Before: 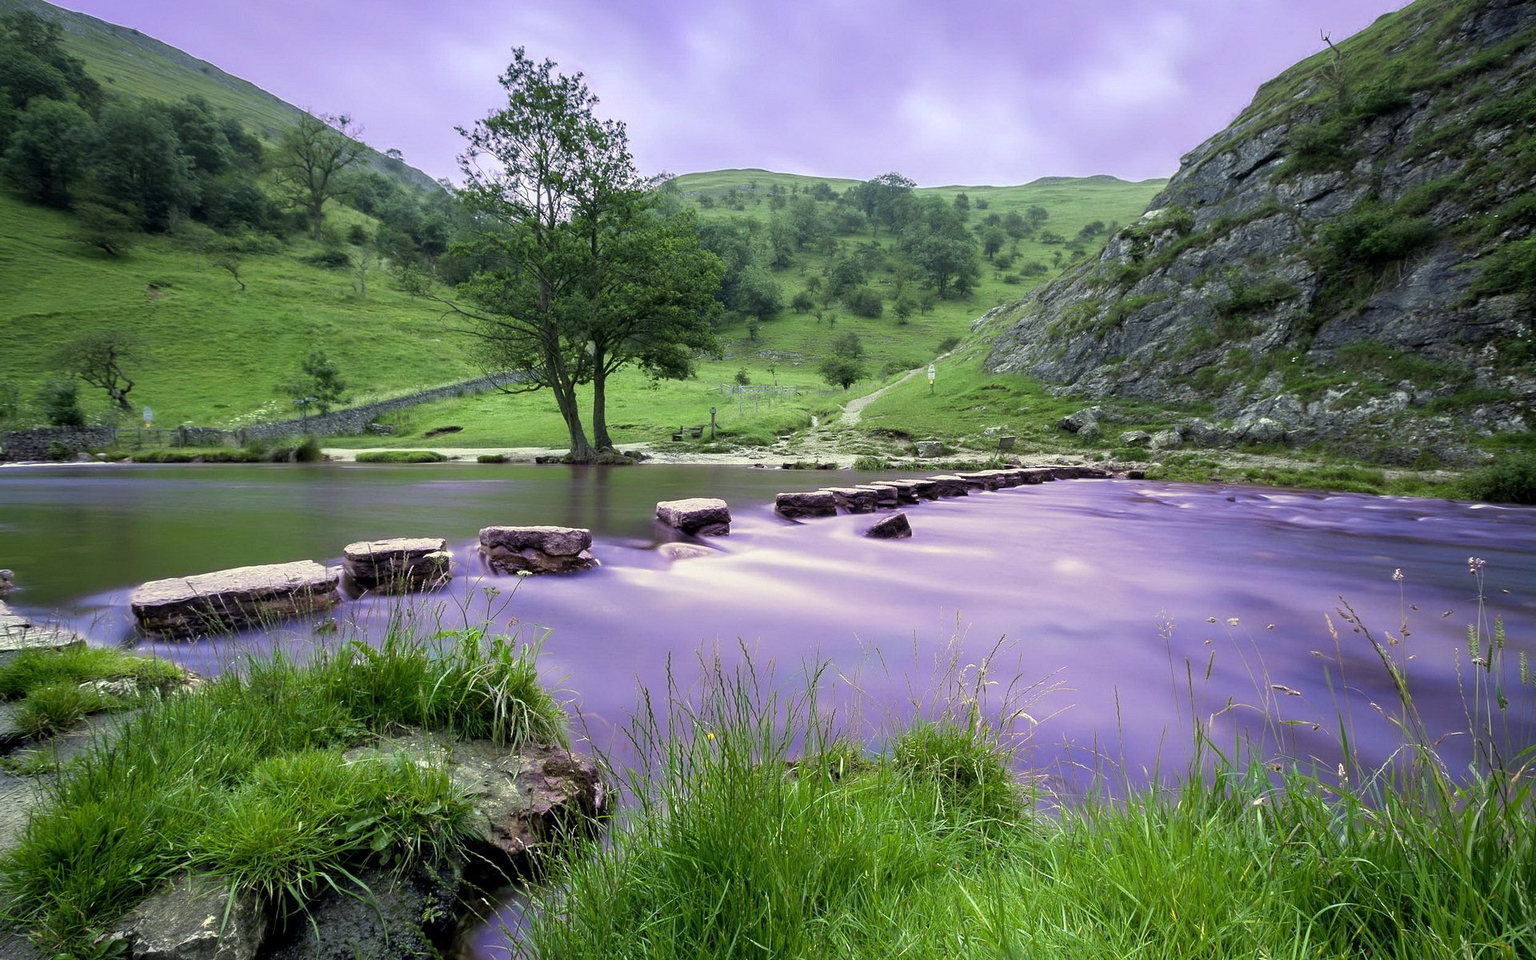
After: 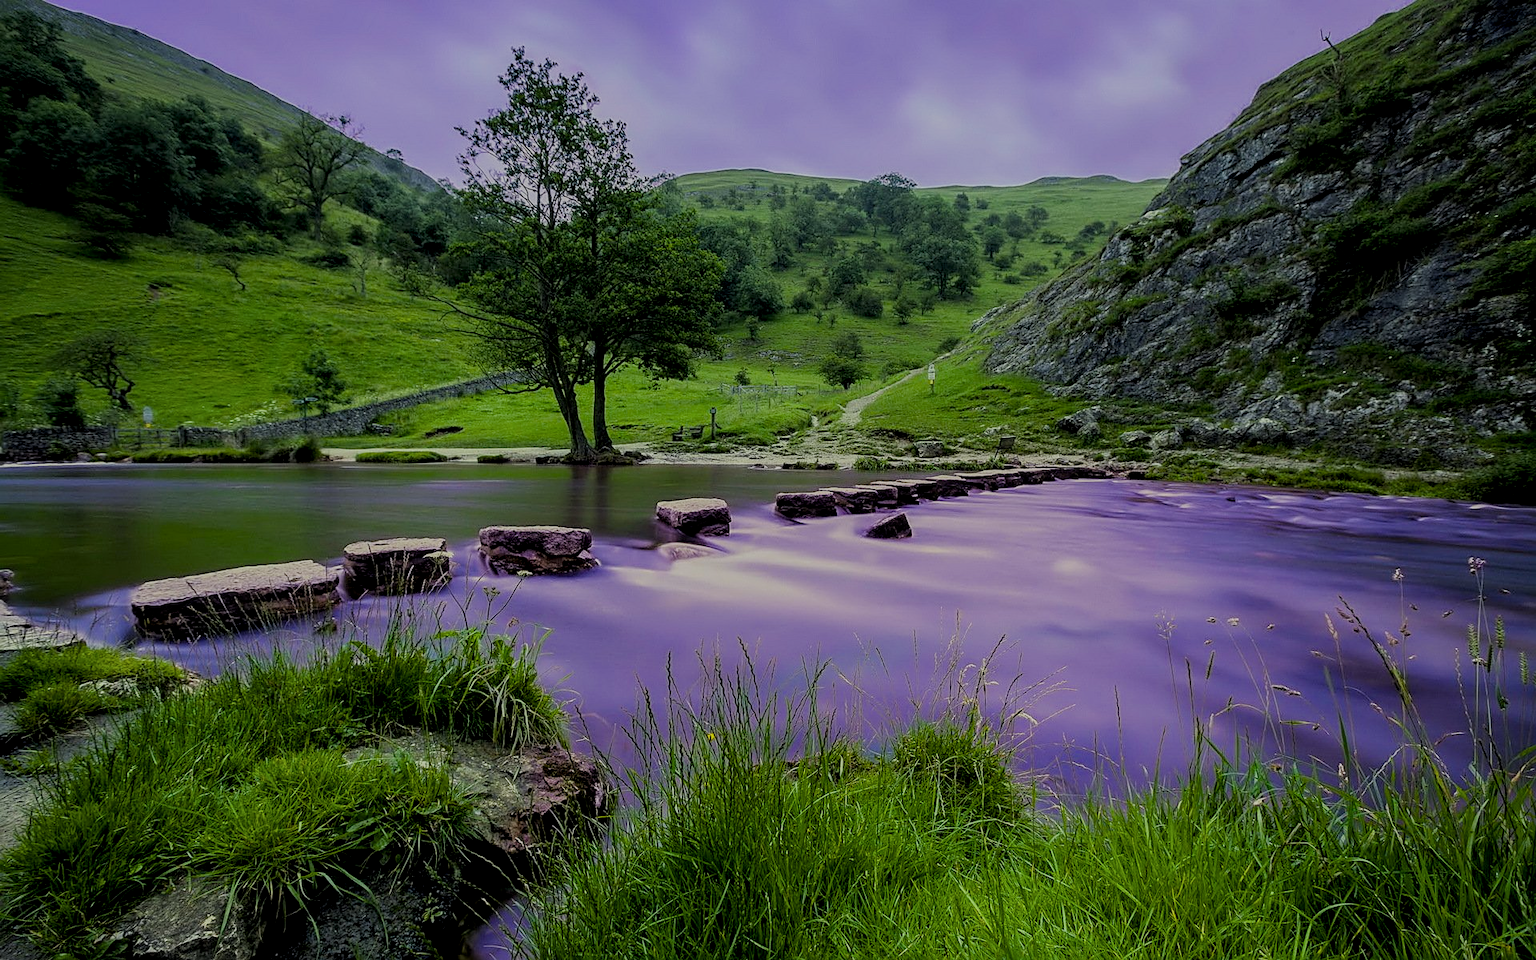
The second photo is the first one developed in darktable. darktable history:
color balance rgb: linear chroma grading › global chroma 15%, perceptual saturation grading › global saturation 30%
exposure: exposure -1 EV, compensate highlight preservation false
sharpen: on, module defaults
filmic rgb: black relative exposure -7.65 EV, white relative exposure 4.56 EV, hardness 3.61
local contrast: on, module defaults
